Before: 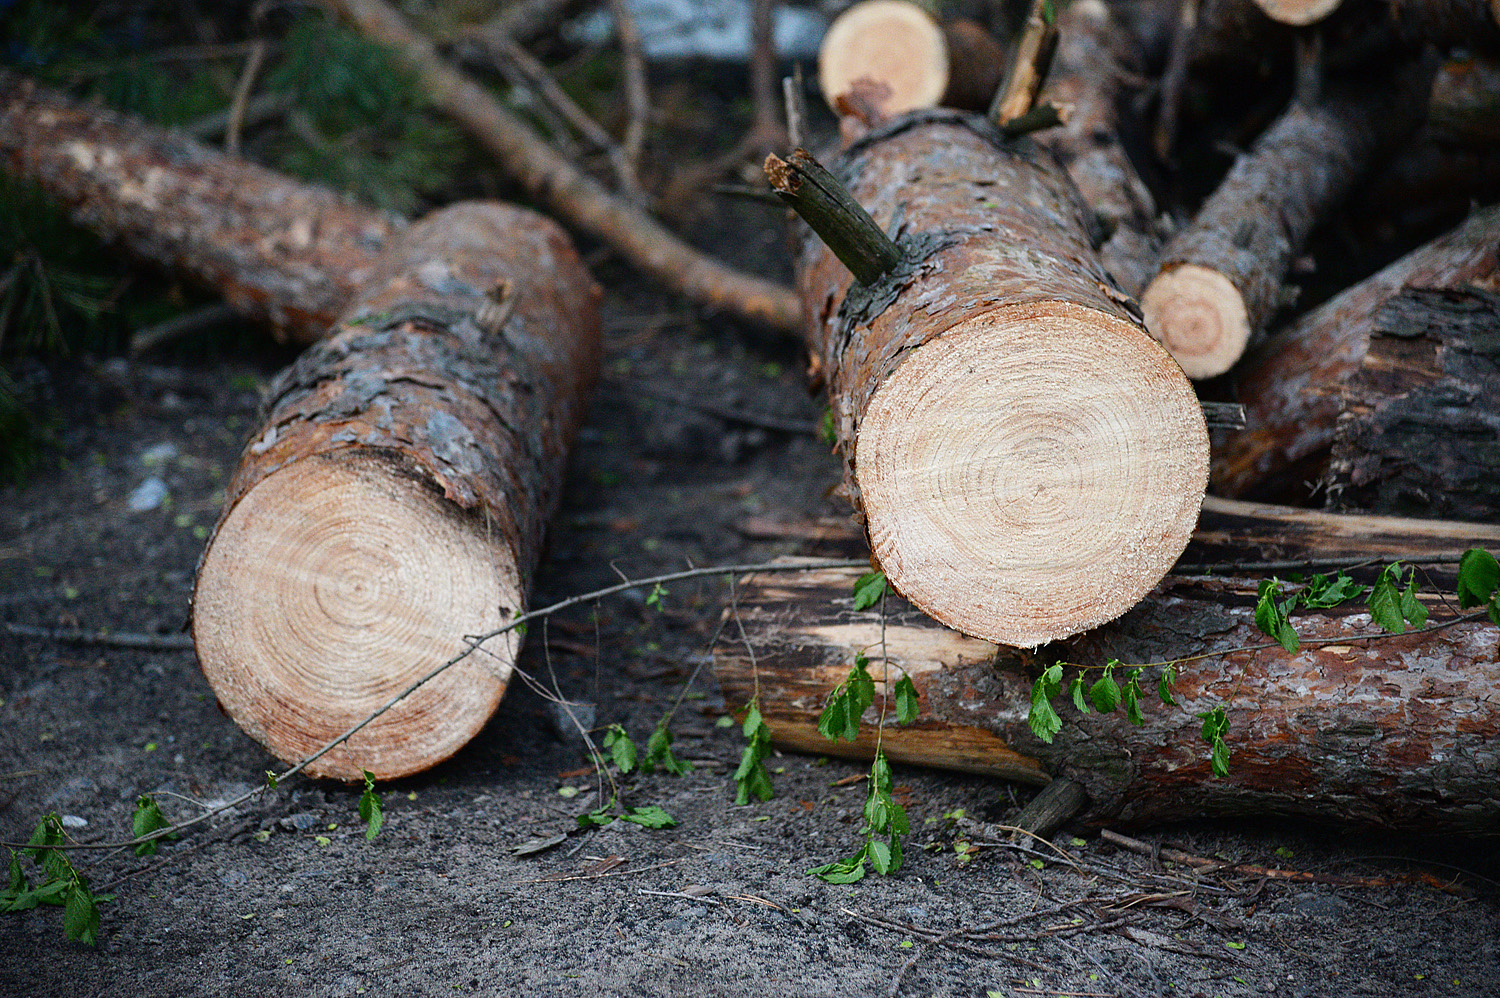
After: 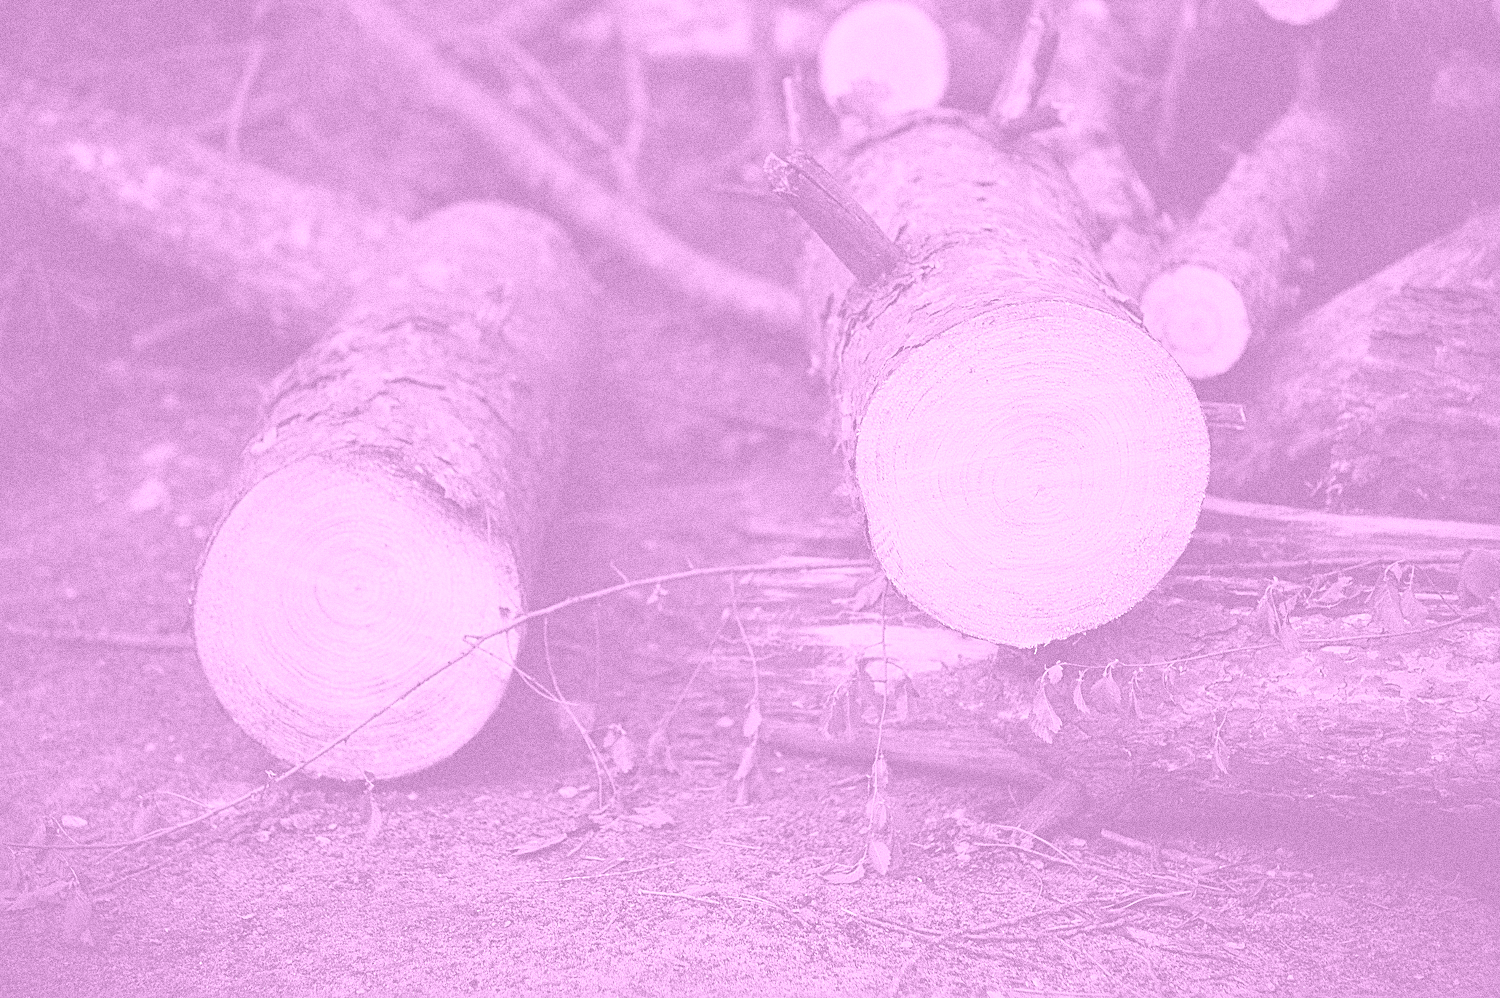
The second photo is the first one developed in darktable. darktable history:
sharpen: on, module defaults
grain: coarseness 0.09 ISO, strength 40%
colorize: hue 331.2°, saturation 69%, source mix 30.28%, lightness 69.02%, version 1
